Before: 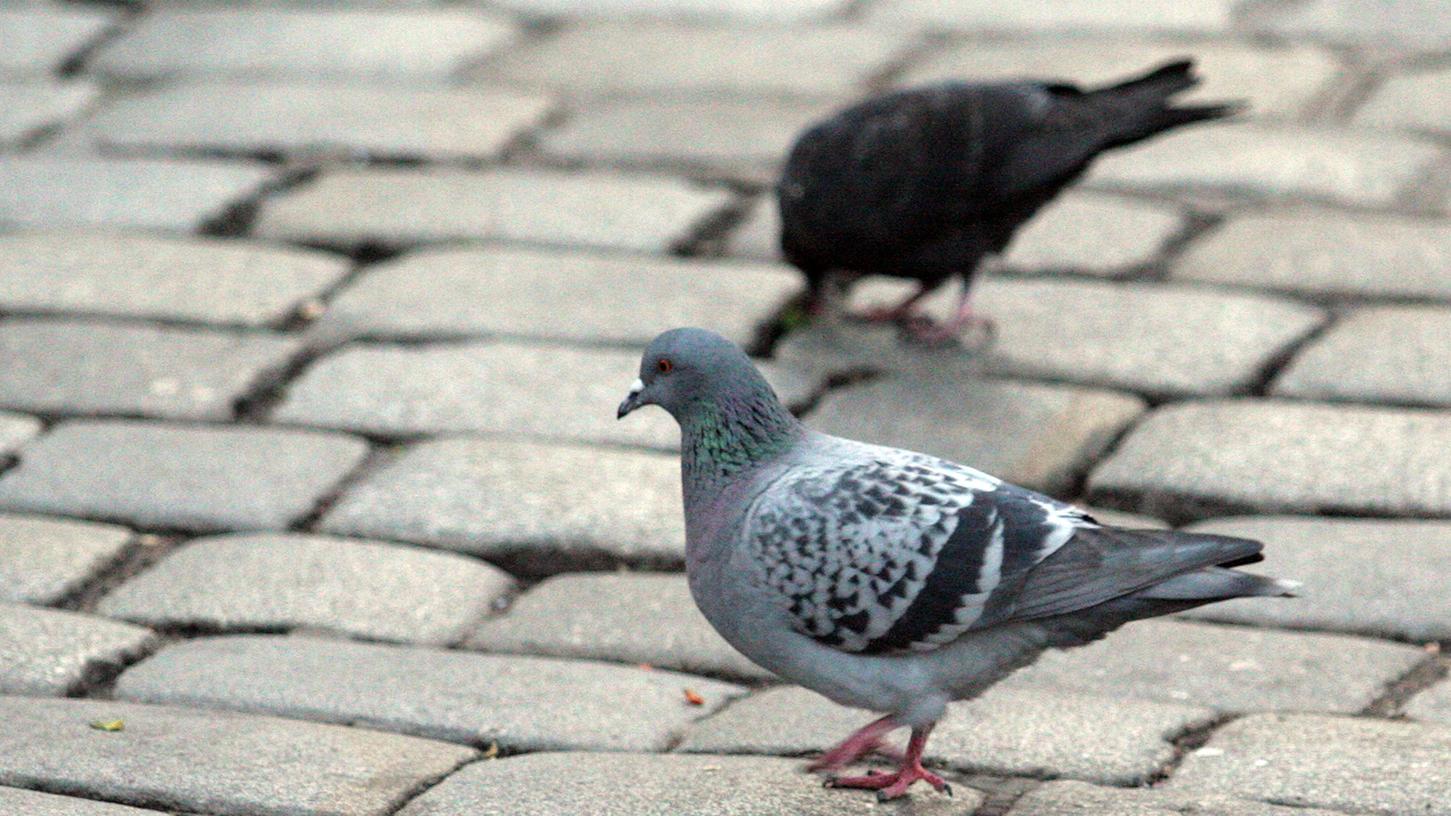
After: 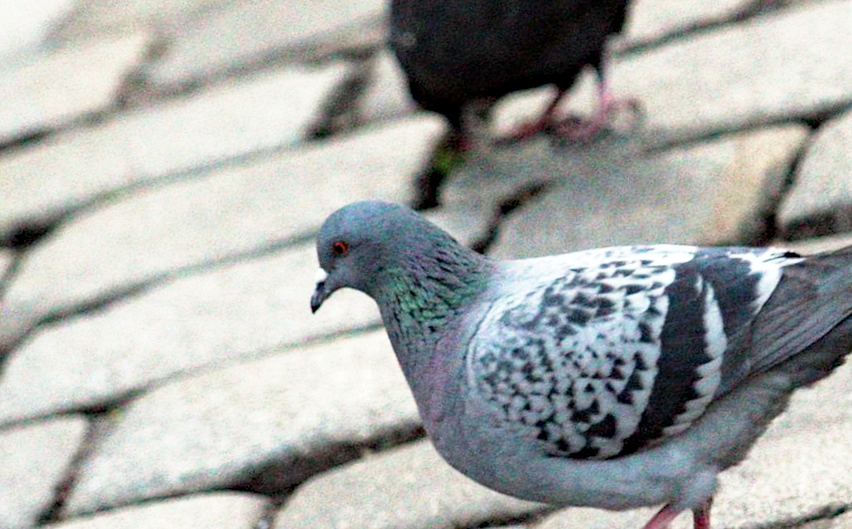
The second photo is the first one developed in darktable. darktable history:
haze removal: strength 0.277, distance 0.246, compatibility mode true, adaptive false
crop and rotate: angle 18.97°, left 6.817%, right 3.687%, bottom 1.093%
base curve: curves: ch0 [(0, 0) (0.579, 0.807) (1, 1)], exposure shift 0.01, preserve colors none
tone equalizer: on, module defaults
